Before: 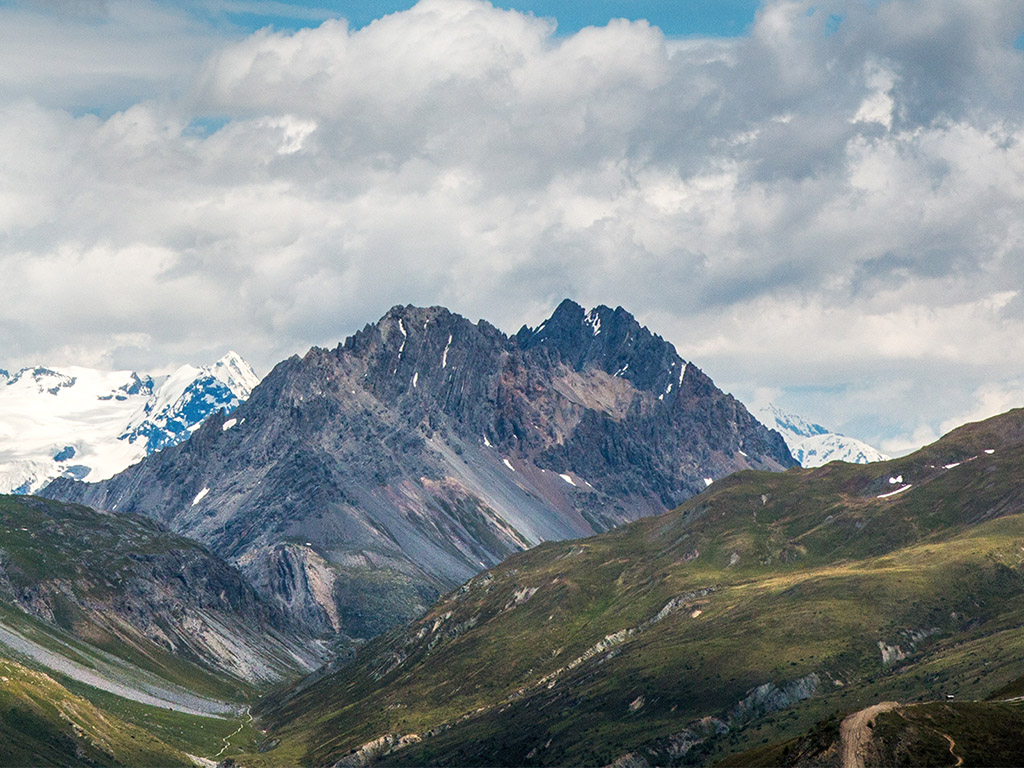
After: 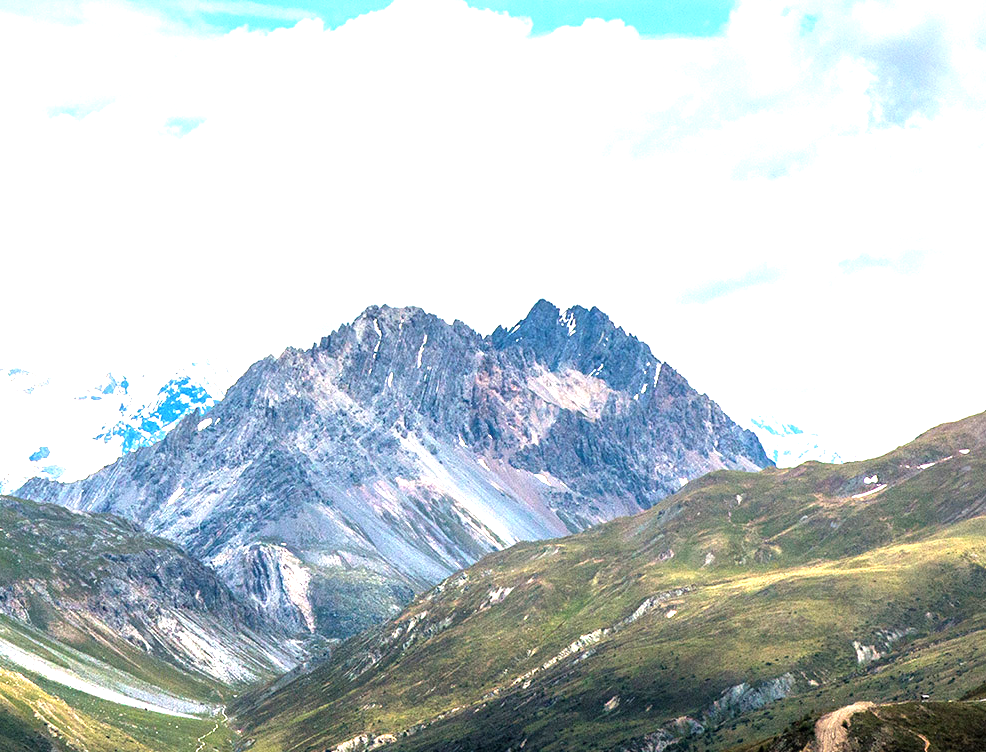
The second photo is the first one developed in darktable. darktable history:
tone equalizer: -8 EV -0.436 EV, -7 EV -0.395 EV, -6 EV -0.314 EV, -5 EV -0.196 EV, -3 EV 0.22 EV, -2 EV 0.32 EV, -1 EV 0.399 EV, +0 EV 0.405 EV
exposure: exposure 1.235 EV, compensate highlight preservation false
crop and rotate: left 2.504%, right 1.117%, bottom 2.048%
